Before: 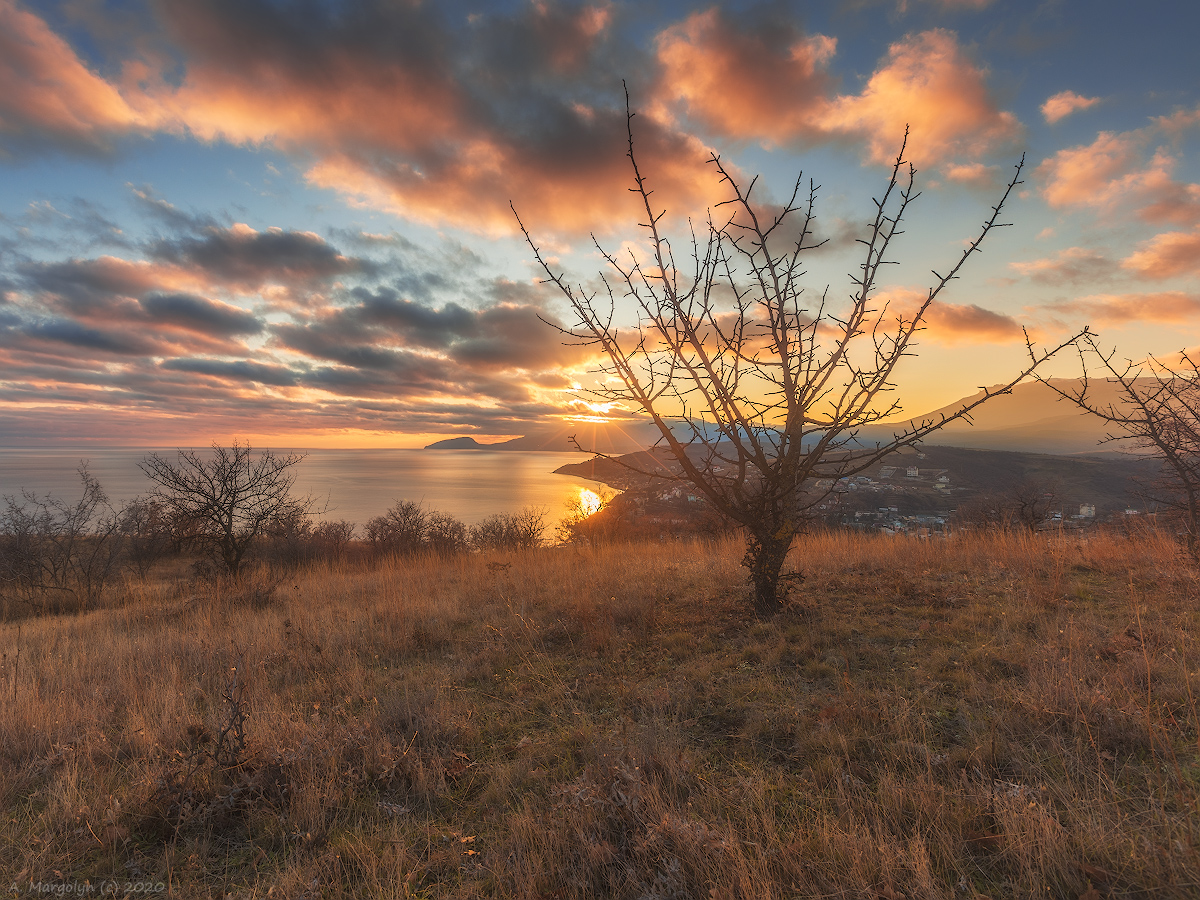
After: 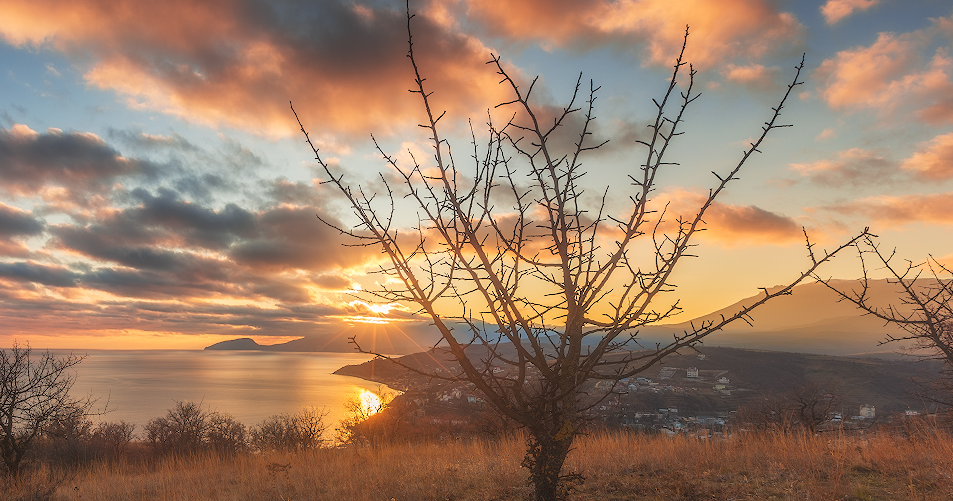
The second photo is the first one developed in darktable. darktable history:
white balance: emerald 1
crop: left 18.38%, top 11.092%, right 2.134%, bottom 33.217%
